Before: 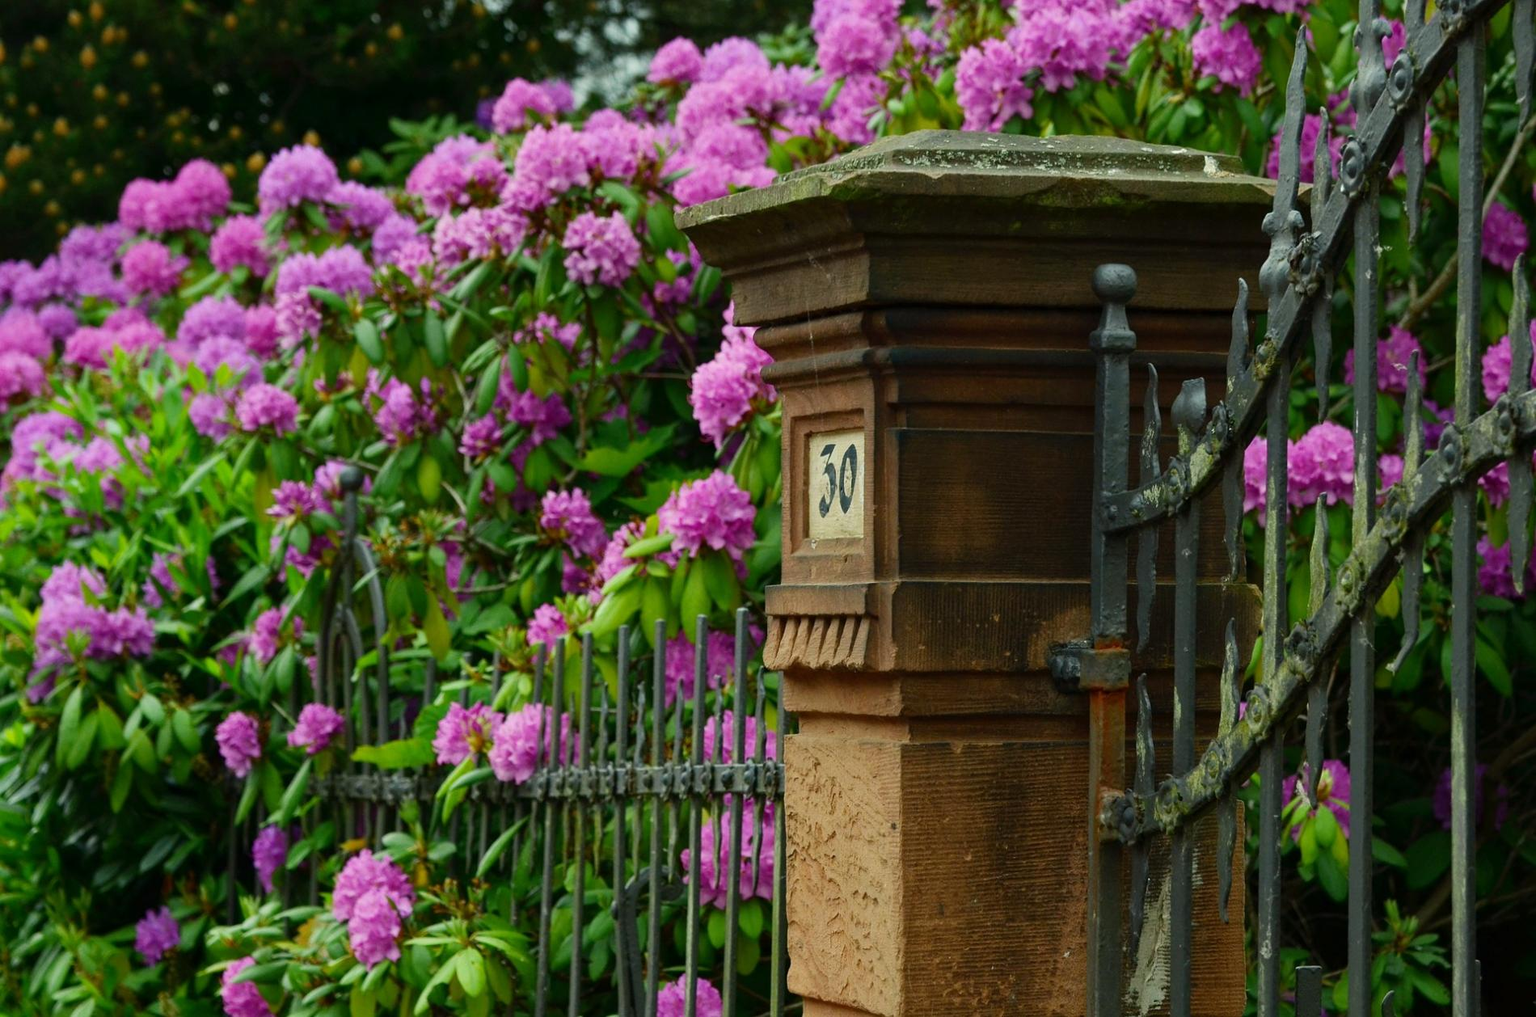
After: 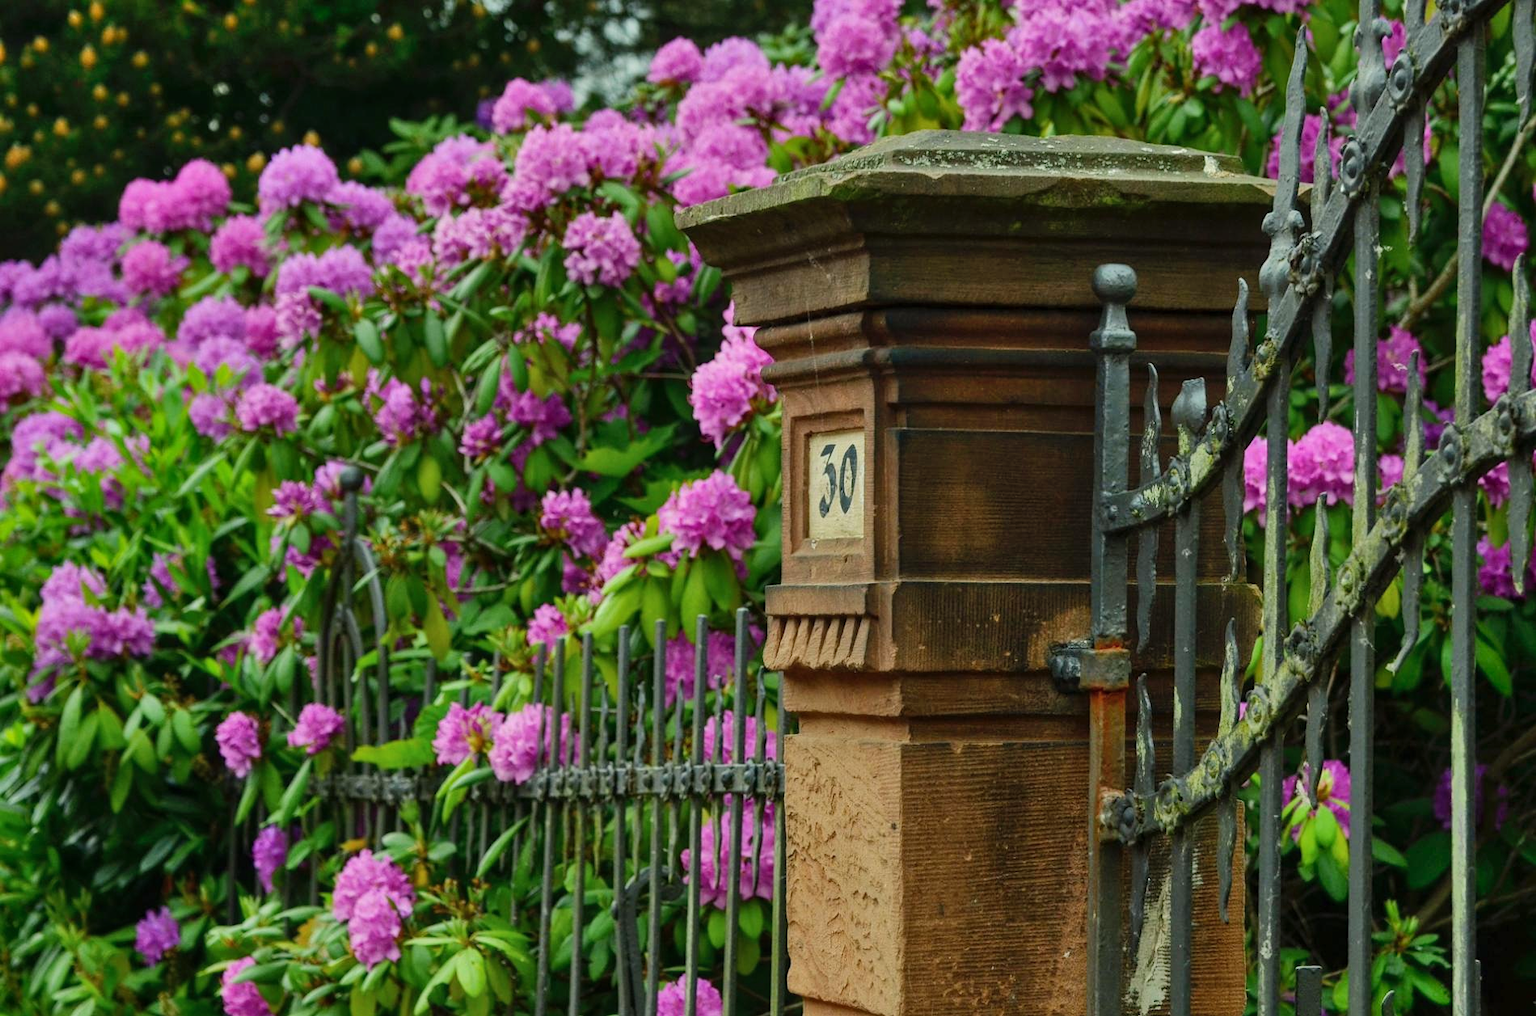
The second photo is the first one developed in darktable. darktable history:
shadows and highlights: soften with gaussian
local contrast: detail 110%
